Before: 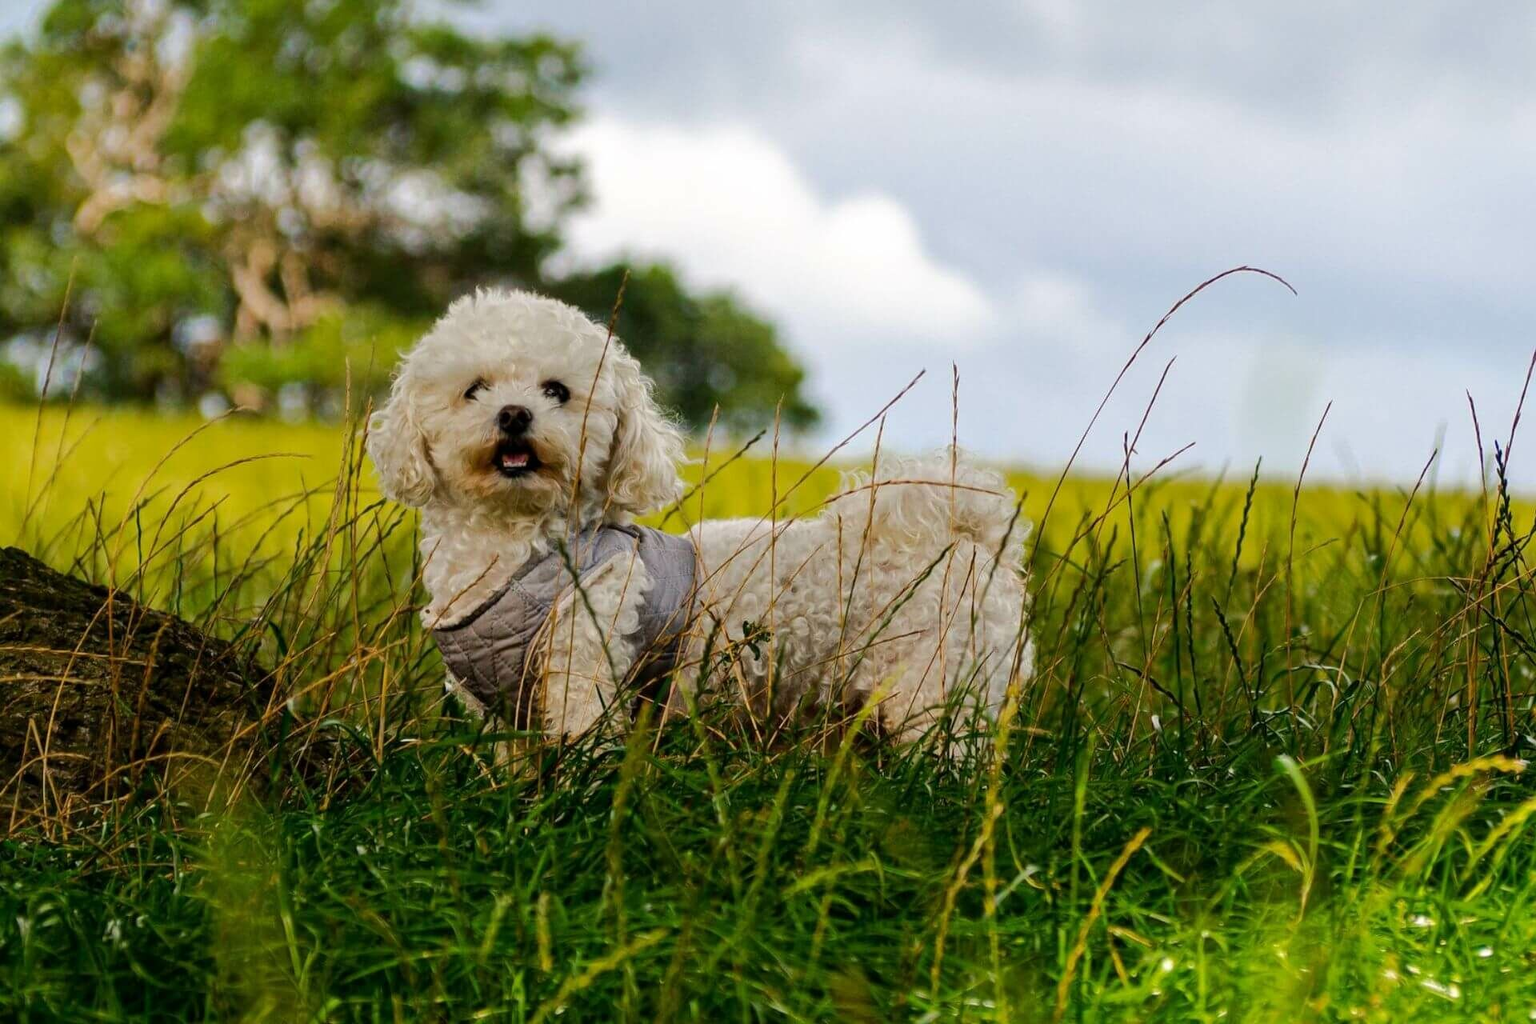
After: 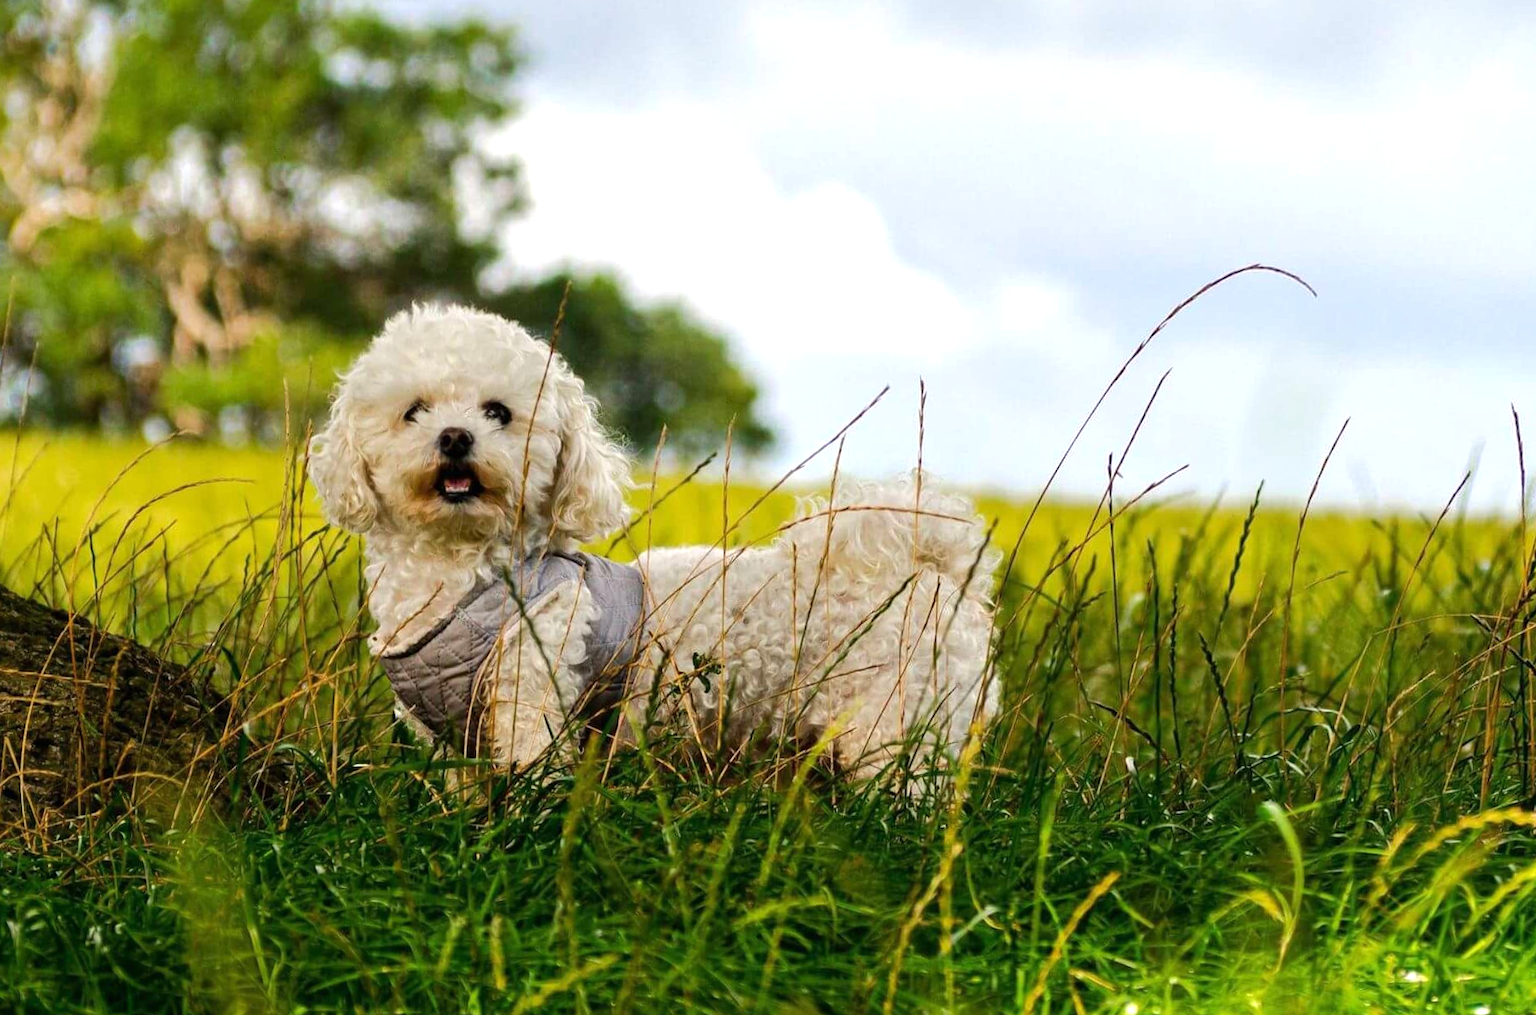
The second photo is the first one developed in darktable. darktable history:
rotate and perspective: rotation 0.062°, lens shift (vertical) 0.115, lens shift (horizontal) -0.133, crop left 0.047, crop right 0.94, crop top 0.061, crop bottom 0.94
exposure: black level correction 0, exposure 0.5 EV, compensate exposure bias true, compensate highlight preservation false
